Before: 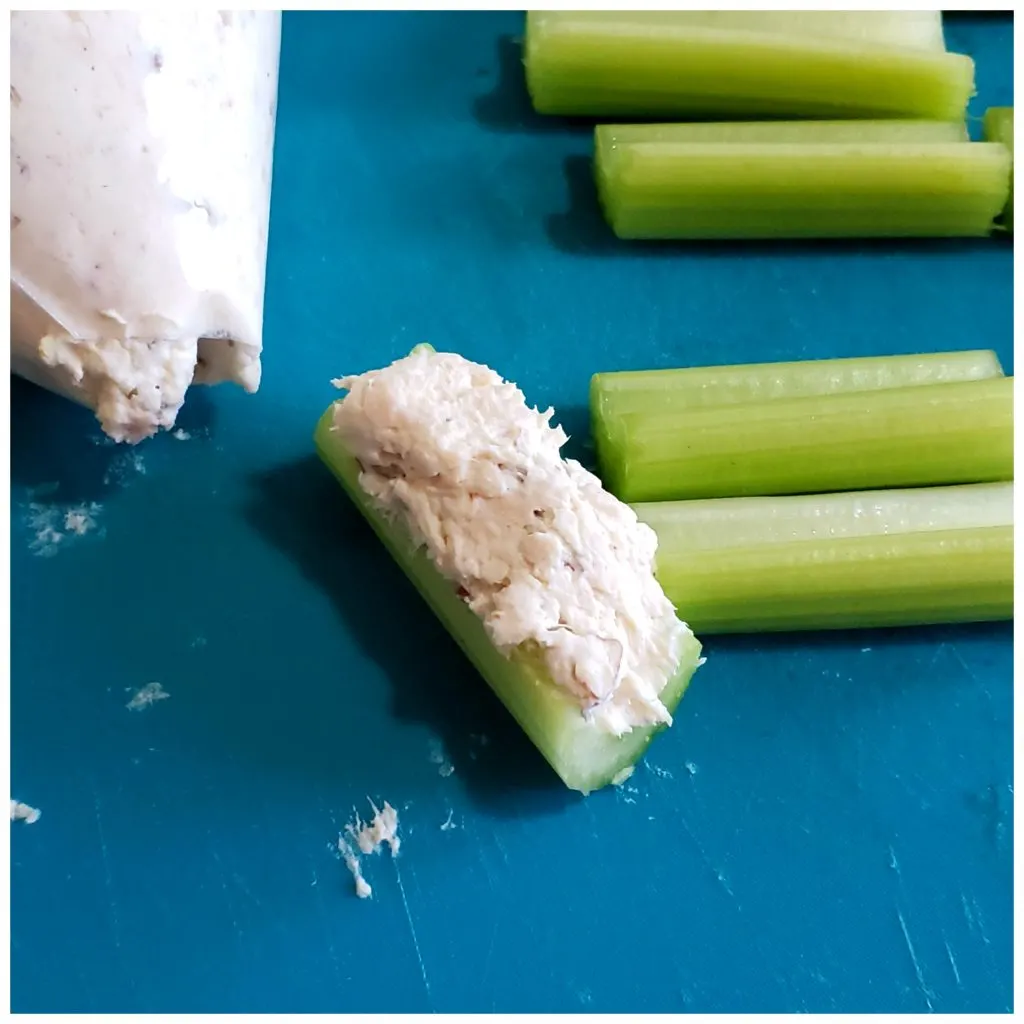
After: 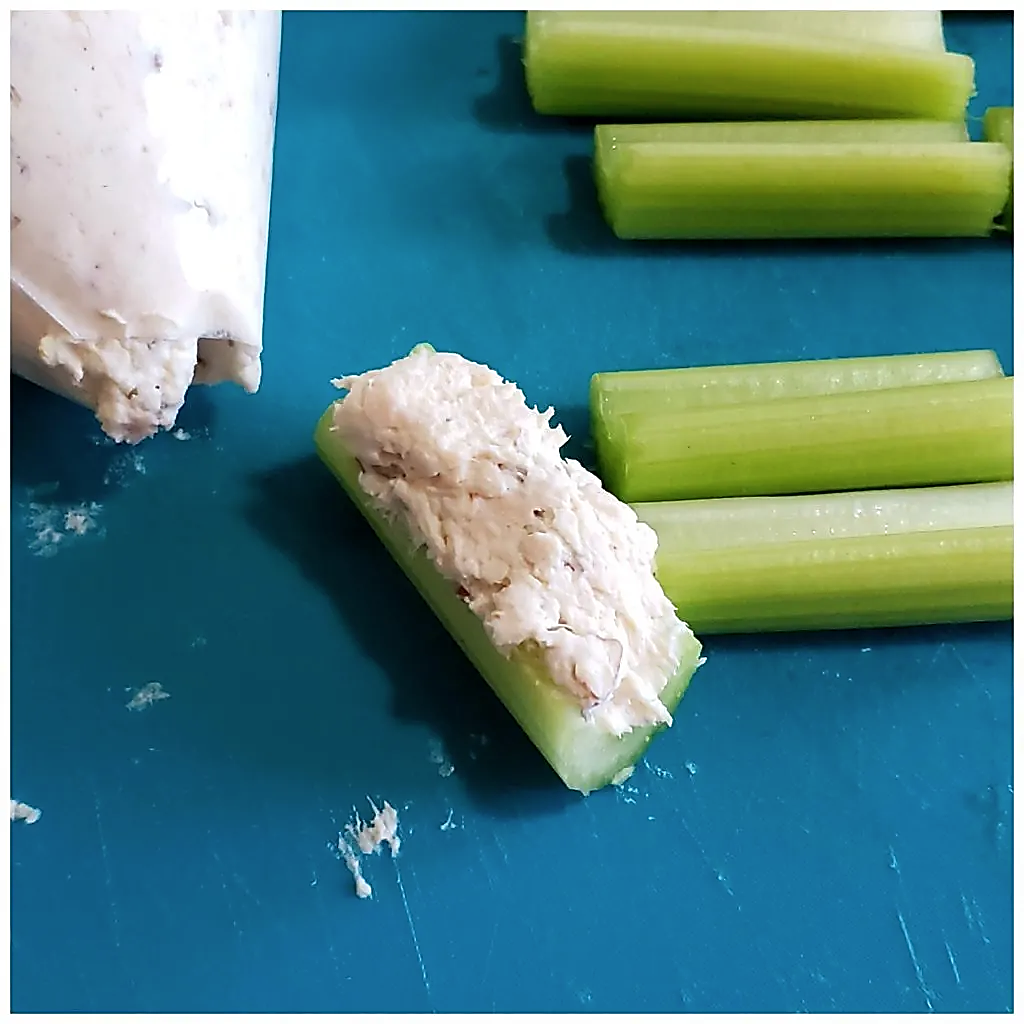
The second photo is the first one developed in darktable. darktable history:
contrast brightness saturation: saturation -0.05
sharpen: radius 1.4, amount 1.25, threshold 0.7
